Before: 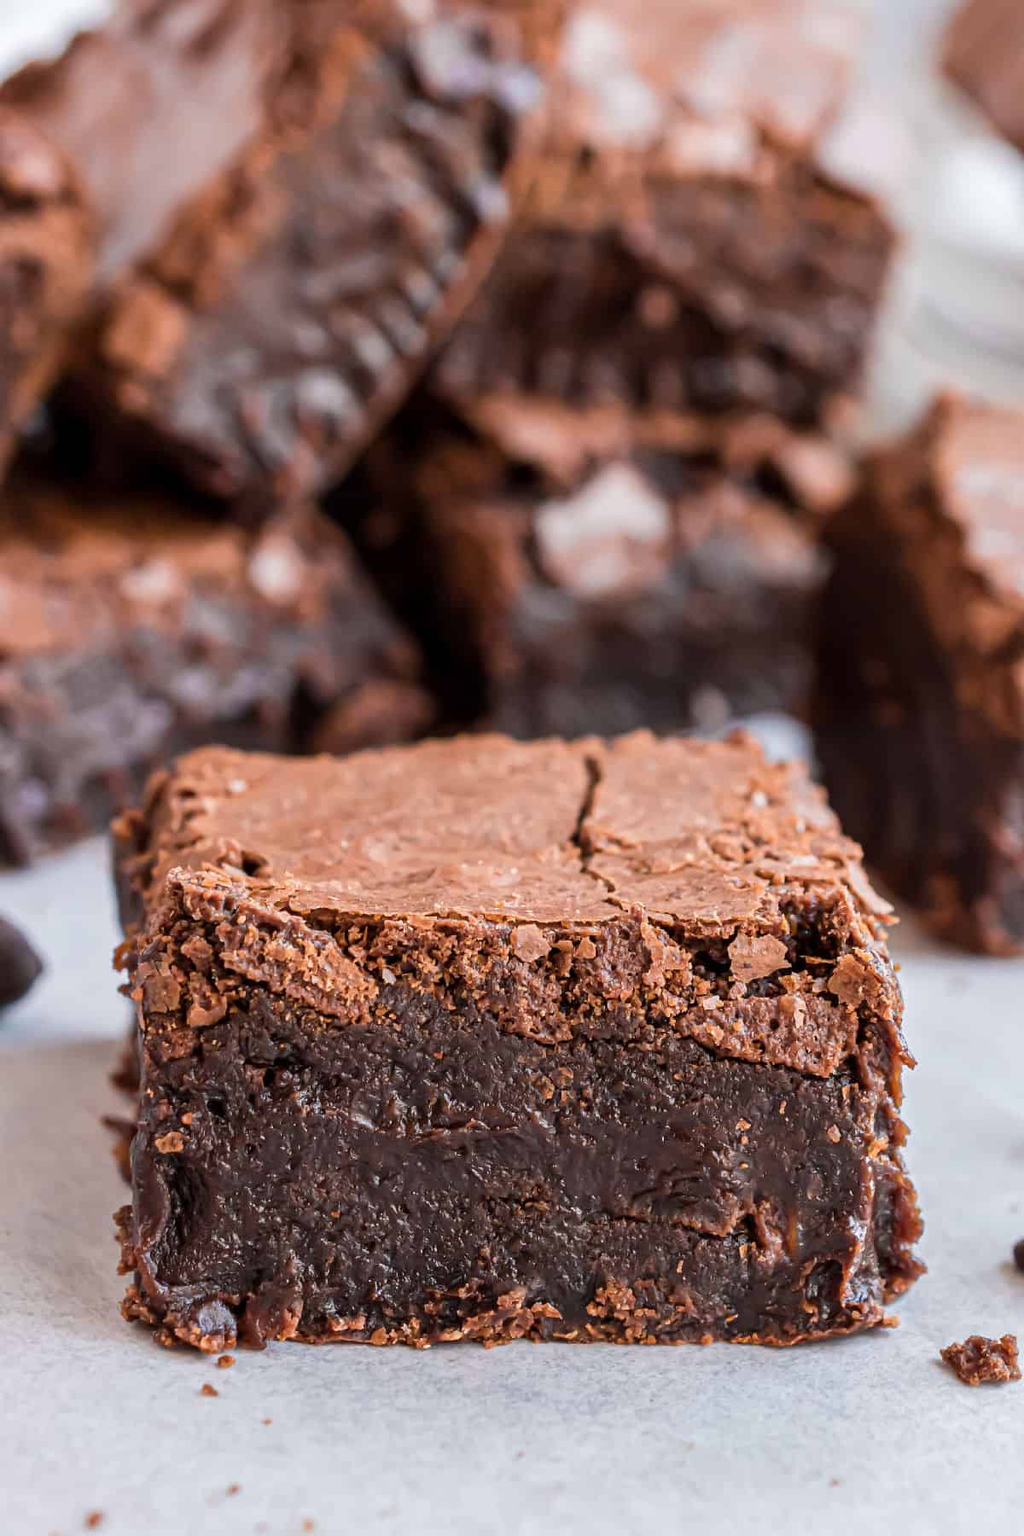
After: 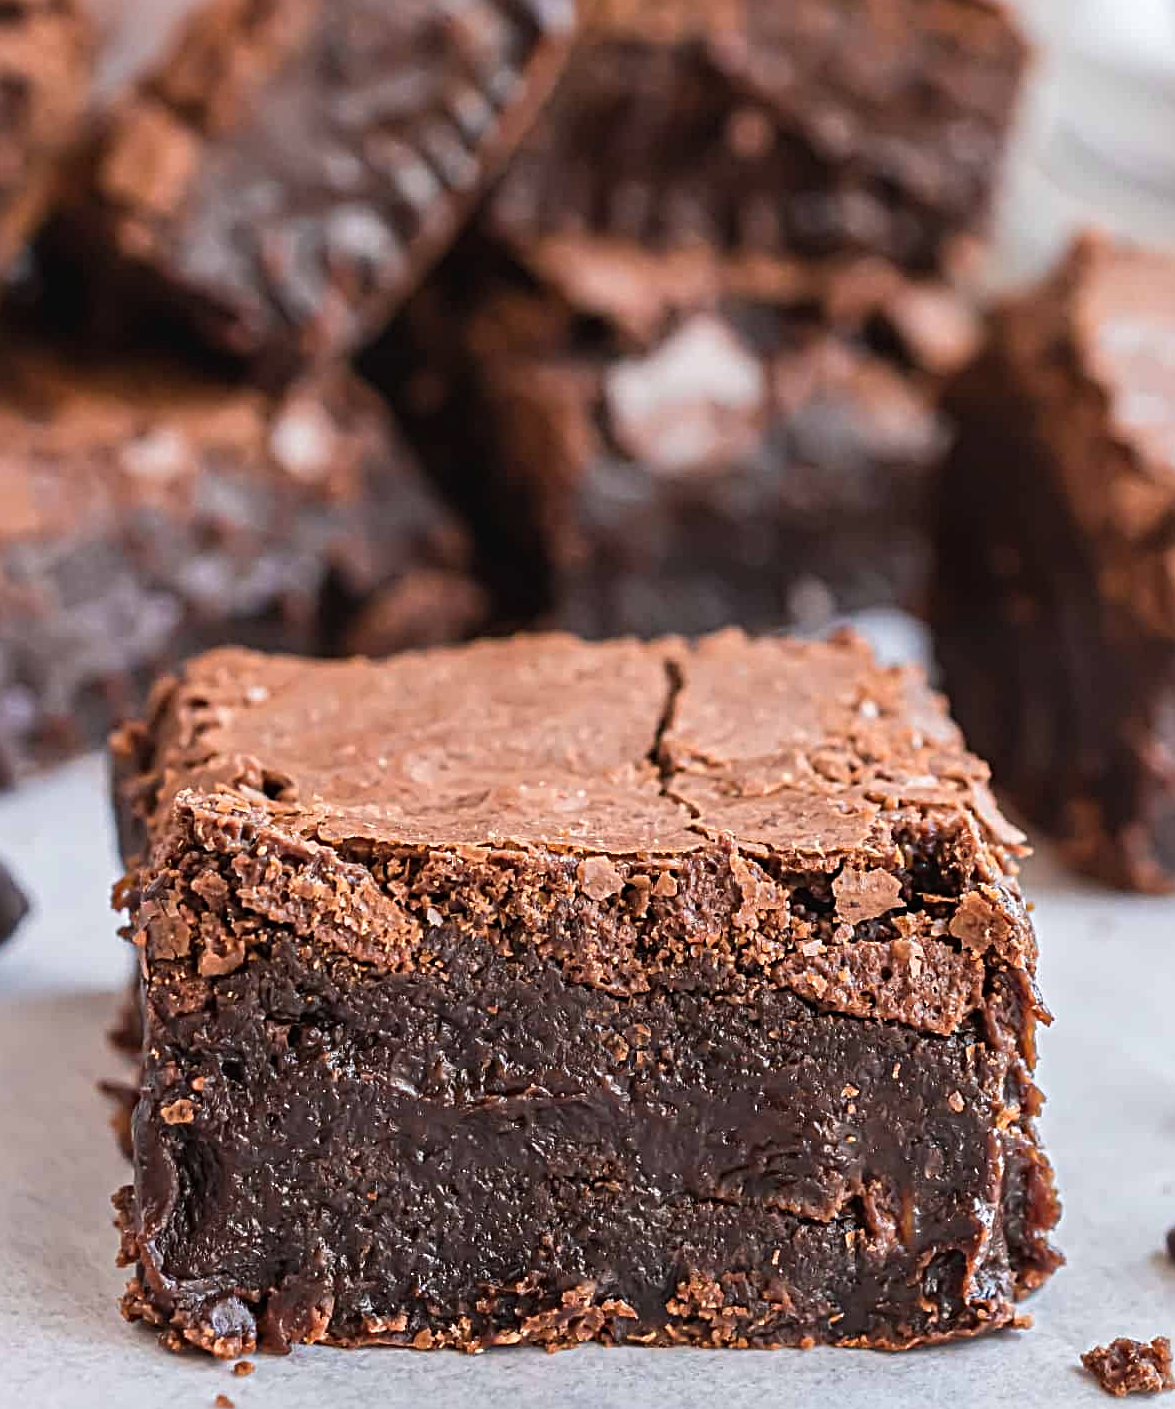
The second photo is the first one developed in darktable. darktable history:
crop and rotate: left 1.804%, top 12.665%, right 0.198%, bottom 9.015%
sharpen: radius 3.962
exposure: black level correction -0.003, exposure 0.044 EV, compensate highlight preservation false
